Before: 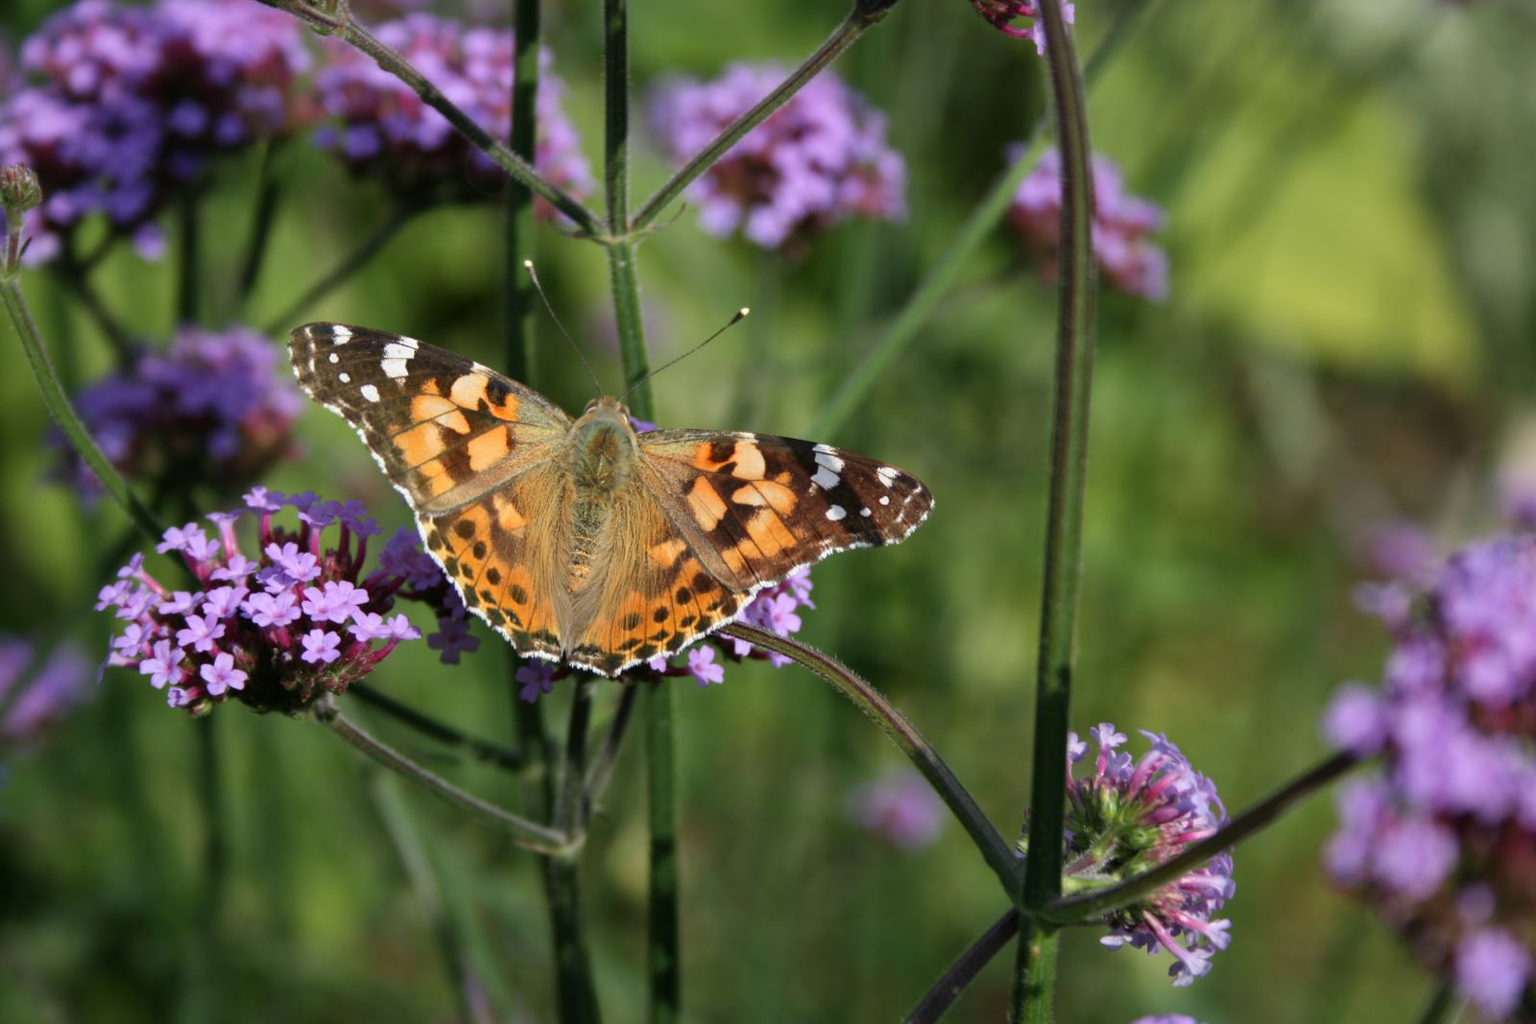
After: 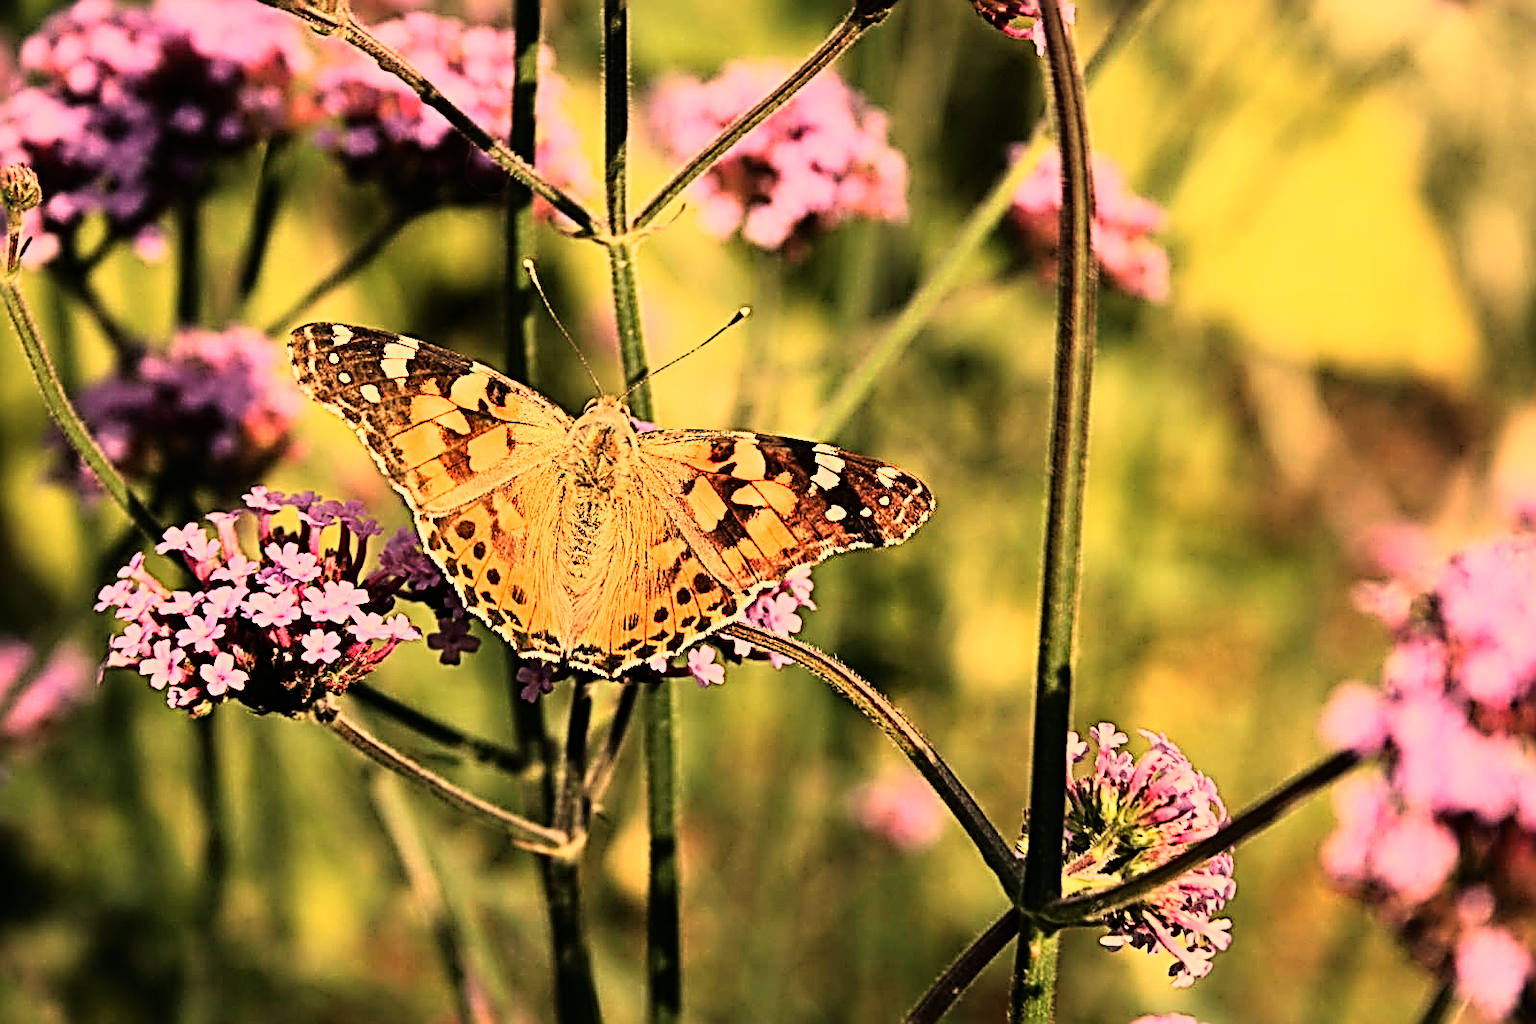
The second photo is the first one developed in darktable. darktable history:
sharpen: radius 3.158, amount 1.731
white balance: red 1.467, blue 0.684
rgb curve: curves: ch0 [(0, 0) (0.21, 0.15) (0.24, 0.21) (0.5, 0.75) (0.75, 0.96) (0.89, 0.99) (1, 1)]; ch1 [(0, 0.02) (0.21, 0.13) (0.25, 0.2) (0.5, 0.67) (0.75, 0.9) (0.89, 0.97) (1, 1)]; ch2 [(0, 0.02) (0.21, 0.13) (0.25, 0.2) (0.5, 0.67) (0.75, 0.9) (0.89, 0.97) (1, 1)], compensate middle gray true
